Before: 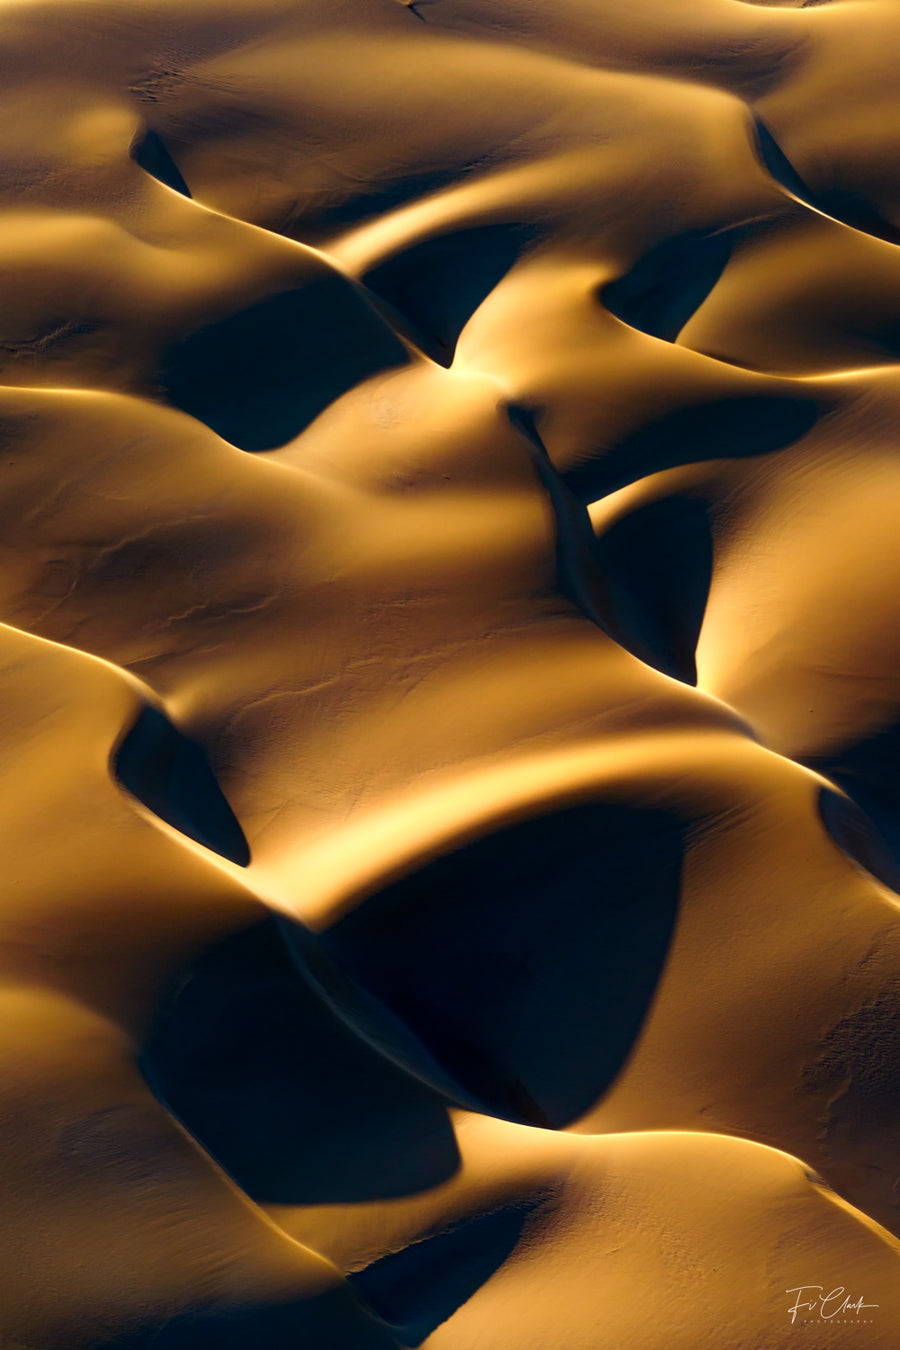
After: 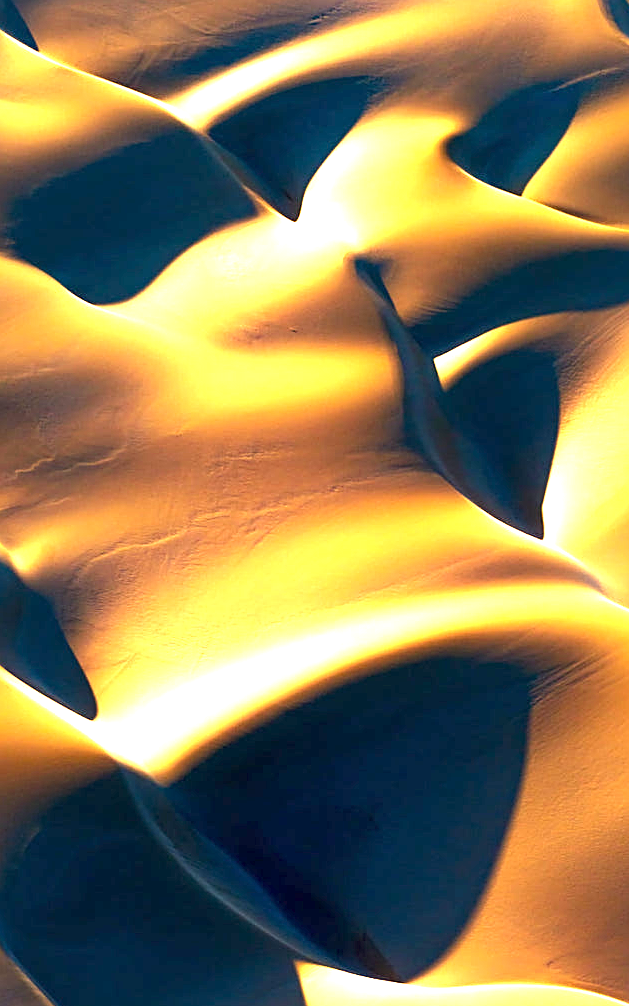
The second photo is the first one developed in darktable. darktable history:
crop and rotate: left 17.031%, top 10.914%, right 13.048%, bottom 14.501%
exposure: exposure 2.25 EV, compensate exposure bias true, compensate highlight preservation false
sharpen: on, module defaults
